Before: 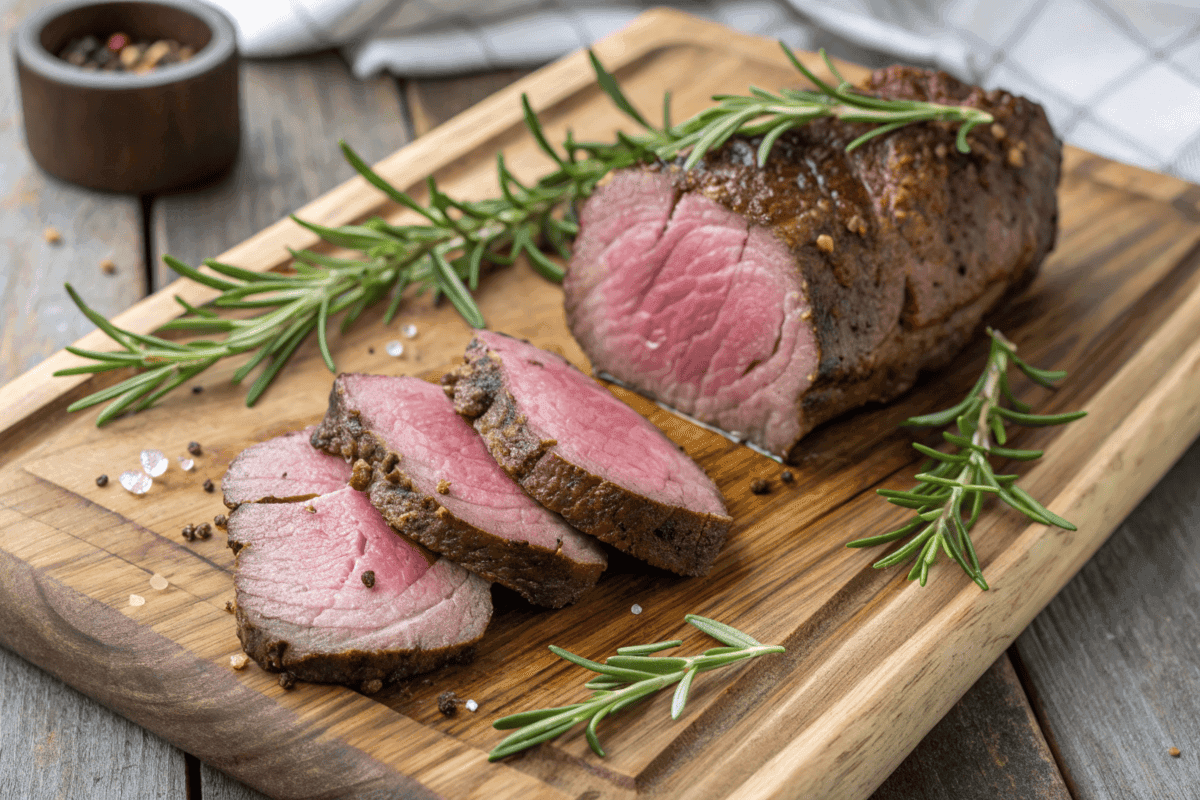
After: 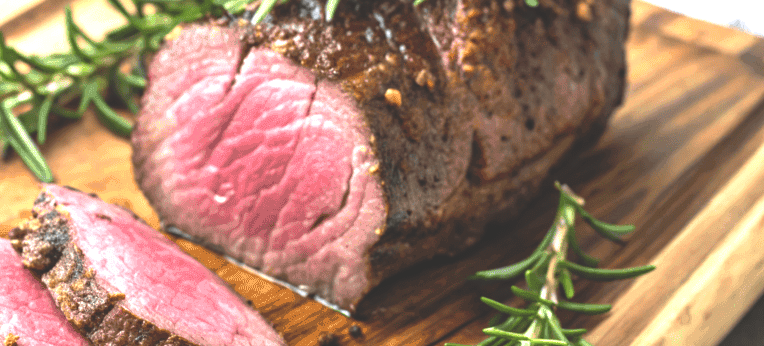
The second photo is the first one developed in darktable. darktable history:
crop: left 36.005%, top 18.293%, right 0.31%, bottom 38.444%
exposure: black level correction 0, exposure 1.1 EV, compensate exposure bias true, compensate highlight preservation false
rgb curve: curves: ch0 [(0, 0.186) (0.314, 0.284) (0.775, 0.708) (1, 1)], compensate middle gray true, preserve colors none
